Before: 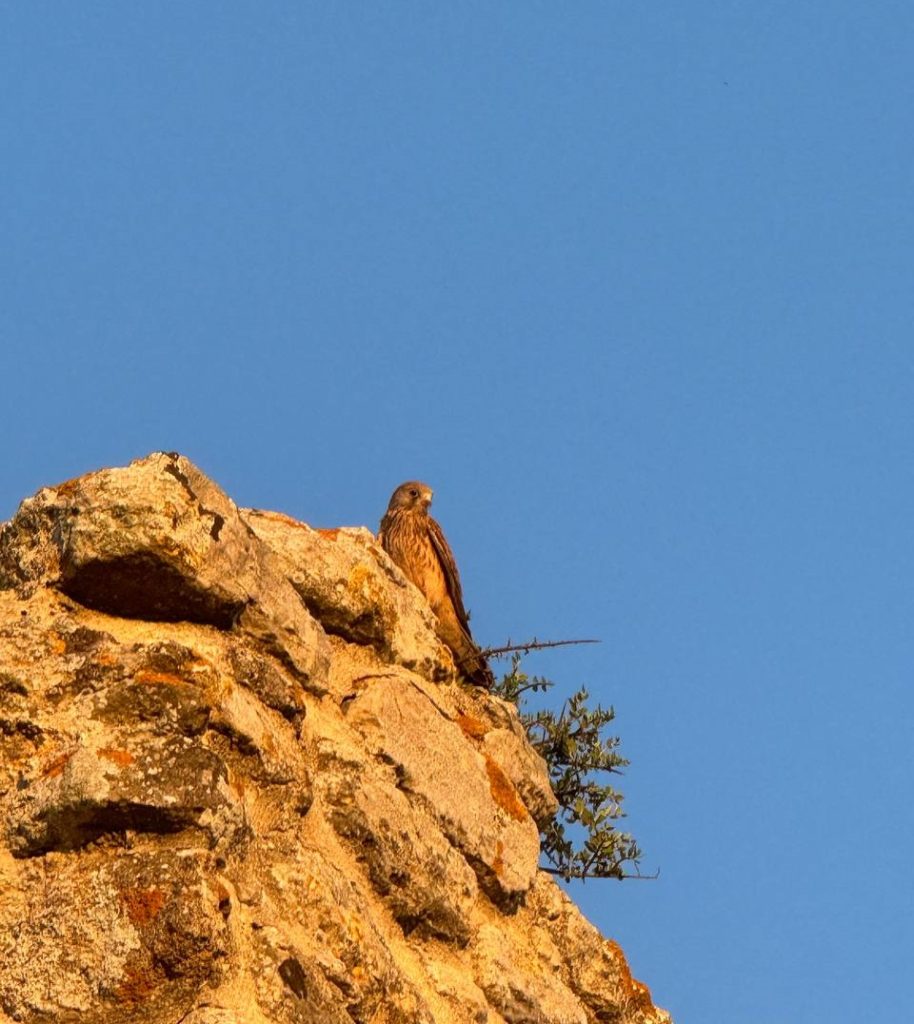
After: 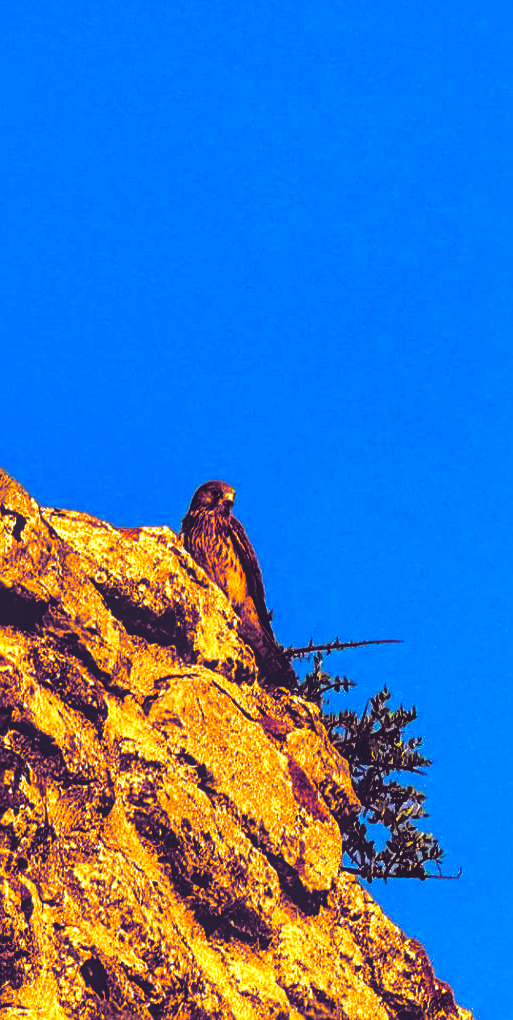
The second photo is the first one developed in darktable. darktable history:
color balance rgb: linear chroma grading › shadows -40%, linear chroma grading › highlights 40%, linear chroma grading › global chroma 45%, linear chroma grading › mid-tones -30%, perceptual saturation grading › global saturation 55%, perceptual saturation grading › highlights -50%, perceptual saturation grading › mid-tones 40%, perceptual saturation grading › shadows 30%, perceptual brilliance grading › global brilliance 20%, perceptual brilliance grading › shadows -40%, global vibrance 35%
sharpen: on, module defaults
base curve: curves: ch0 [(0, 0.02) (0.083, 0.036) (1, 1)], preserve colors none
split-toning: shadows › hue 255.6°, shadows › saturation 0.66, highlights › hue 43.2°, highlights › saturation 0.68, balance -50.1
crop: left 21.674%, right 22.086%
local contrast: on, module defaults
